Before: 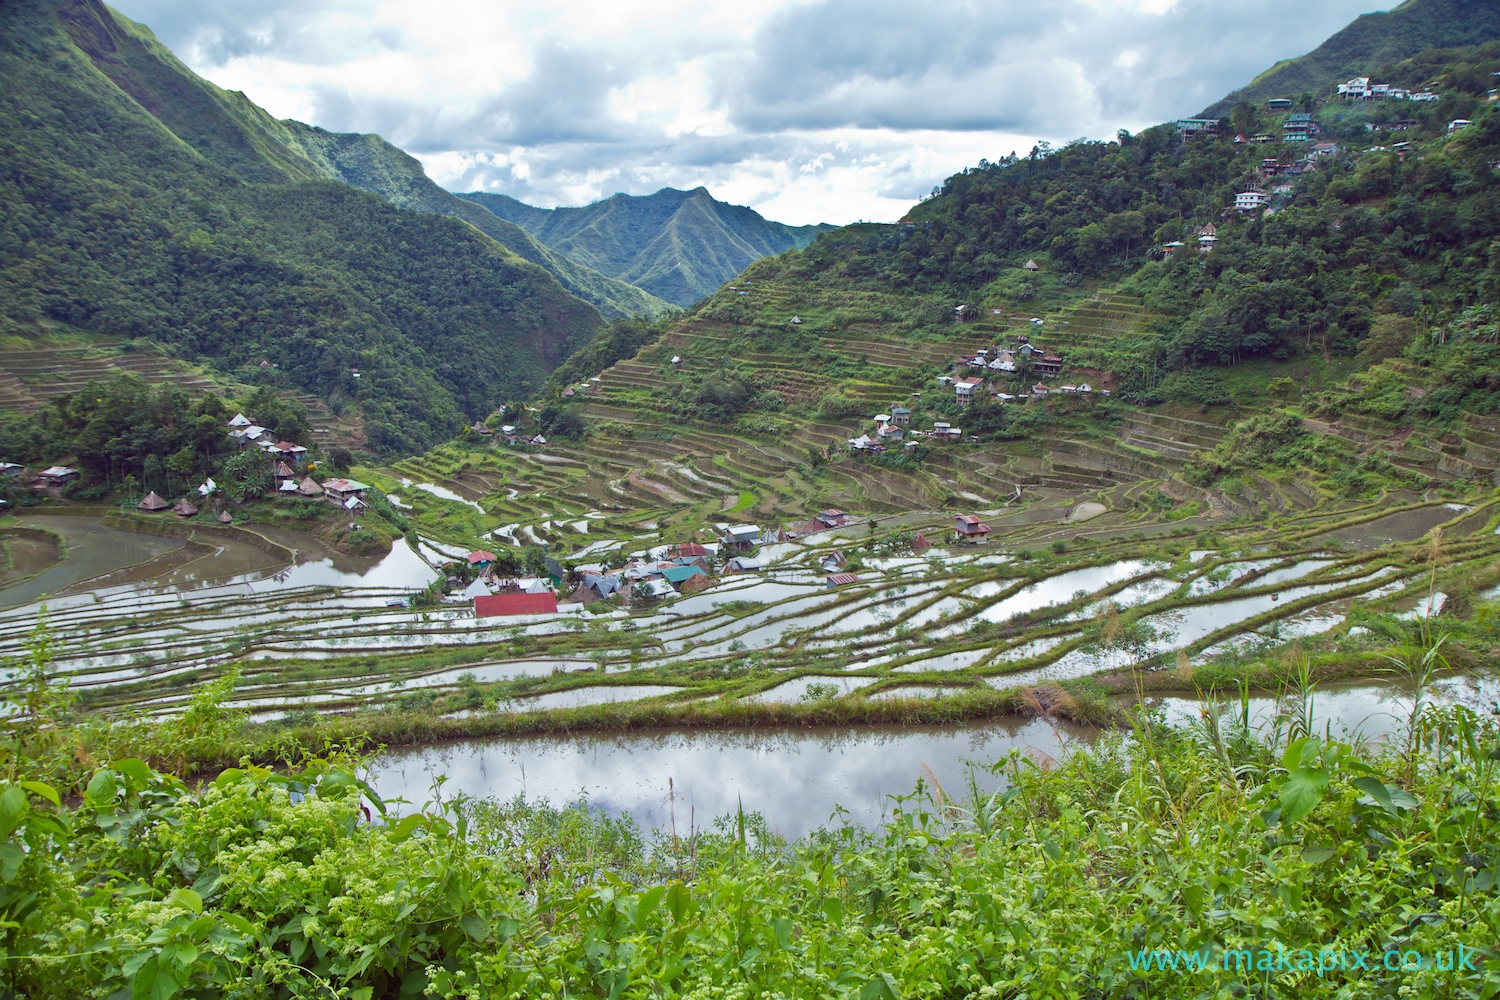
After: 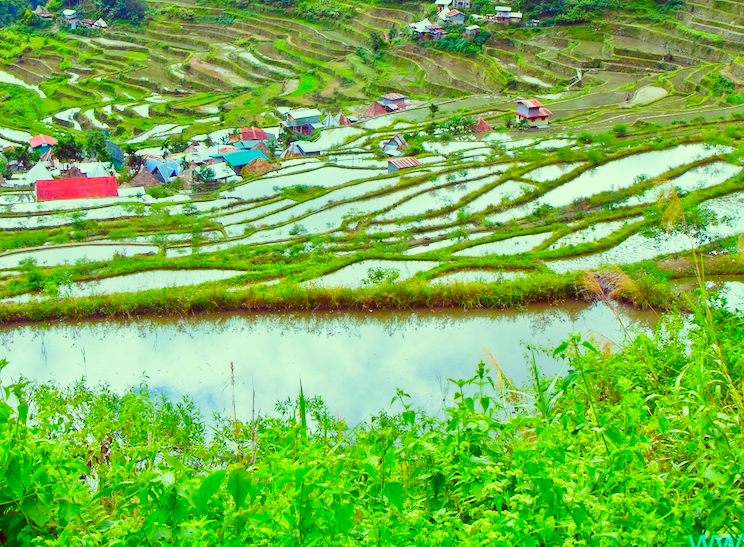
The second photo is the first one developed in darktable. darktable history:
color correction: highlights a* -11.22, highlights b* 9.93, saturation 1.71
color balance rgb: linear chroma grading › global chroma 9.832%, perceptual saturation grading › global saturation -3.768%, perceptual saturation grading › shadows -1.206%, global vibrance 20%
color zones: curves: ch0 [(0.25, 0.5) (0.428, 0.473) (0.75, 0.5)]; ch1 [(0.243, 0.479) (0.398, 0.452) (0.75, 0.5)]
crop: left 29.295%, top 41.694%, right 21.091%, bottom 3.511%
base curve: curves: ch0 [(0, 0) (0.028, 0.03) (0.121, 0.232) (0.46, 0.748) (0.859, 0.968) (1, 1)], preserve colors none
